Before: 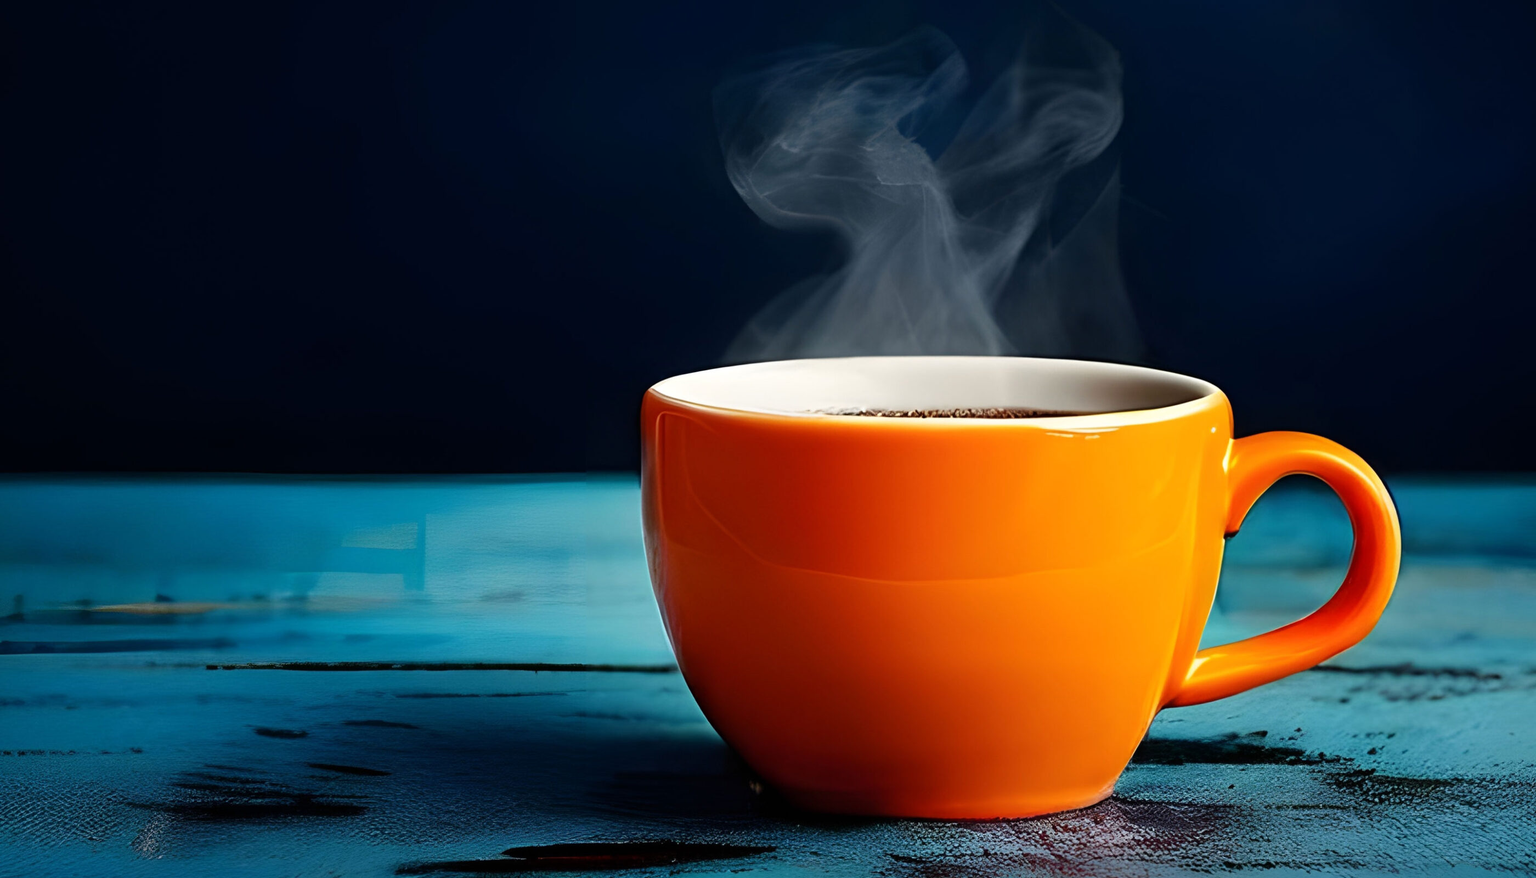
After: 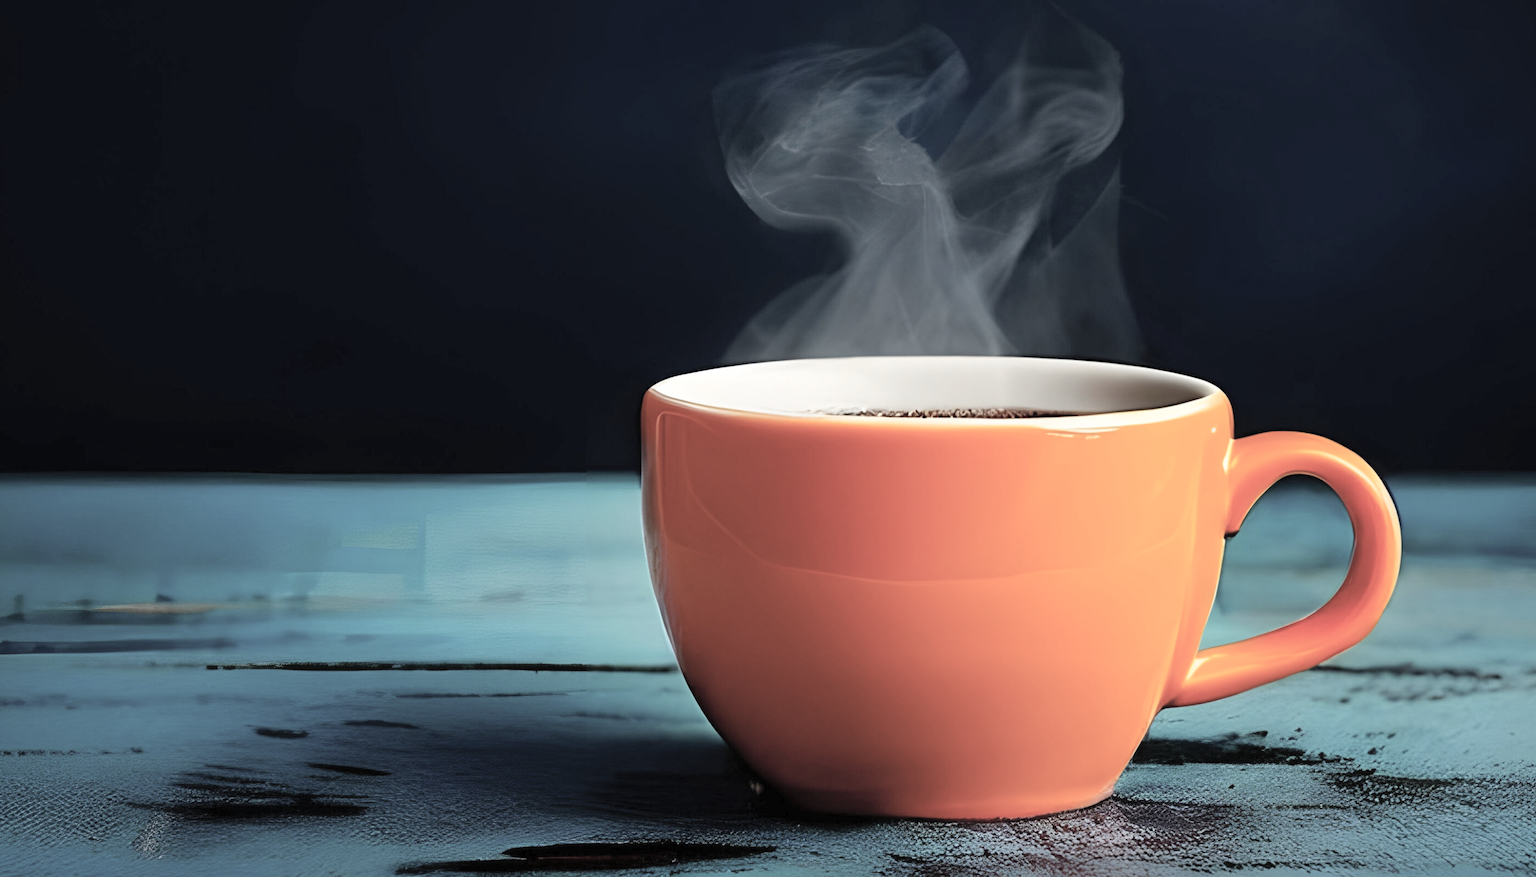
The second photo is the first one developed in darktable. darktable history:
contrast brightness saturation: brightness 0.18, saturation -0.5
color zones: curves: ch1 [(0.263, 0.53) (0.376, 0.287) (0.487, 0.512) (0.748, 0.547) (1, 0.513)]; ch2 [(0.262, 0.45) (0.751, 0.477)], mix 31.98%
